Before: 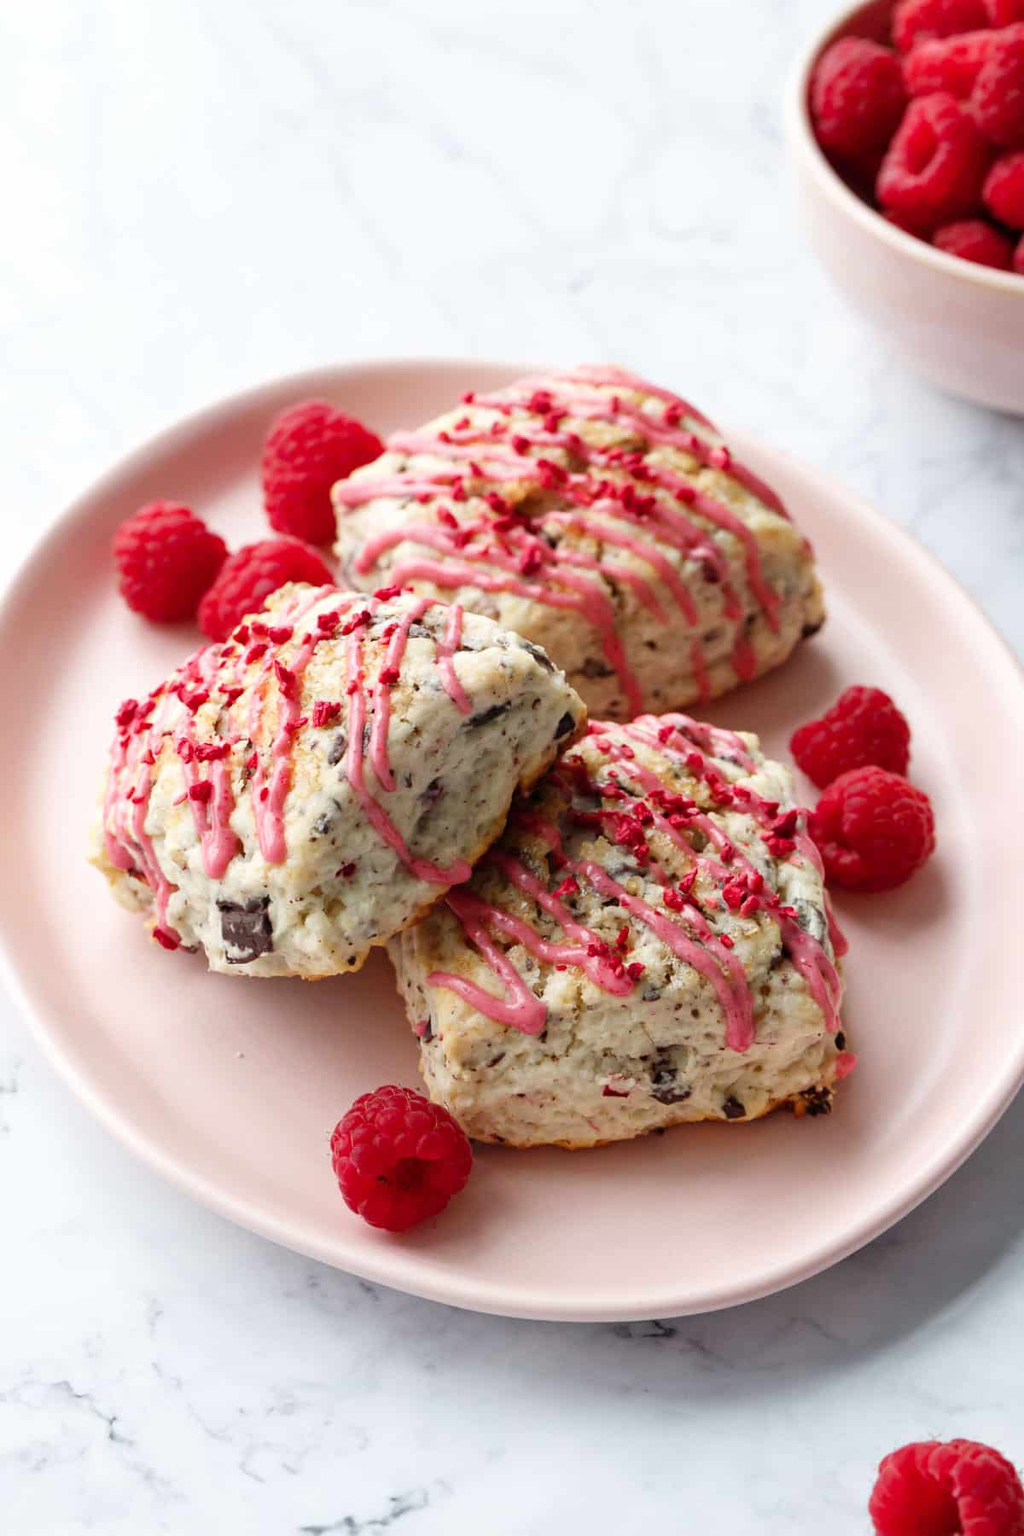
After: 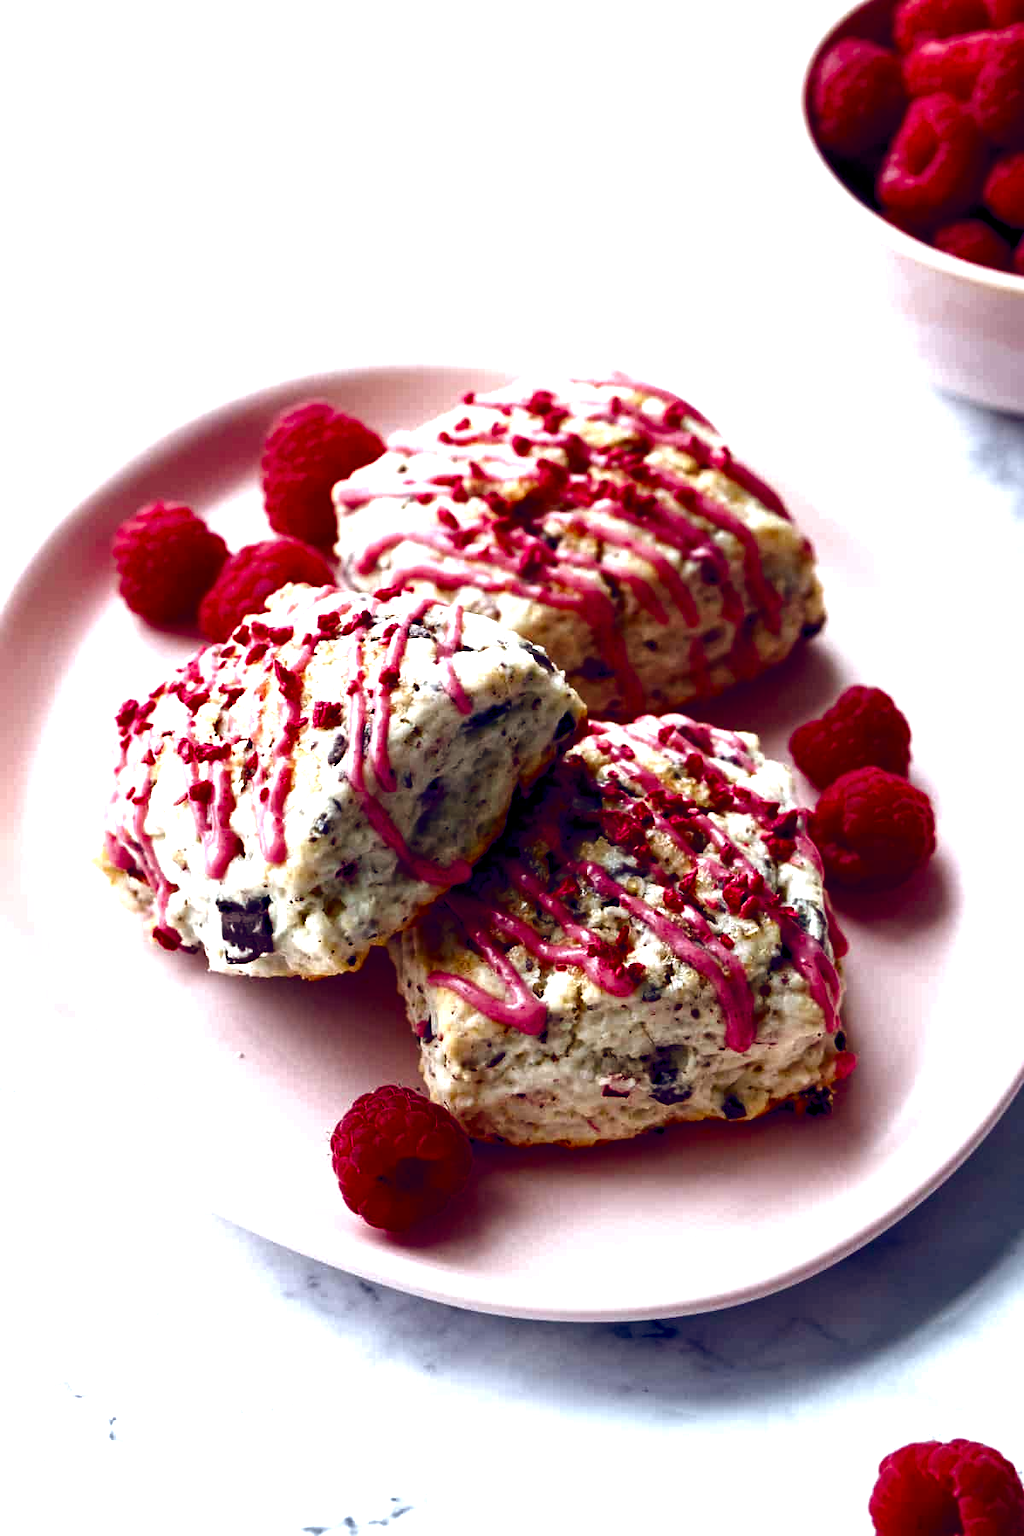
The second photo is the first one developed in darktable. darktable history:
contrast brightness saturation: brightness -0.52
color balance rgb: shadows lift › luminance -41.13%, shadows lift › chroma 14.13%, shadows lift › hue 260°, power › luminance -3.76%, power › chroma 0.56%, power › hue 40.37°, highlights gain › luminance 16.81%, highlights gain › chroma 2.94%, highlights gain › hue 260°, global offset › luminance -0.29%, global offset › chroma 0.31%, global offset › hue 260°, perceptual saturation grading › global saturation 20%, perceptual saturation grading › highlights -13.92%, perceptual saturation grading › shadows 50%
exposure: black level correction 0.001, exposure 0.5 EV, compensate exposure bias true, compensate highlight preservation false
